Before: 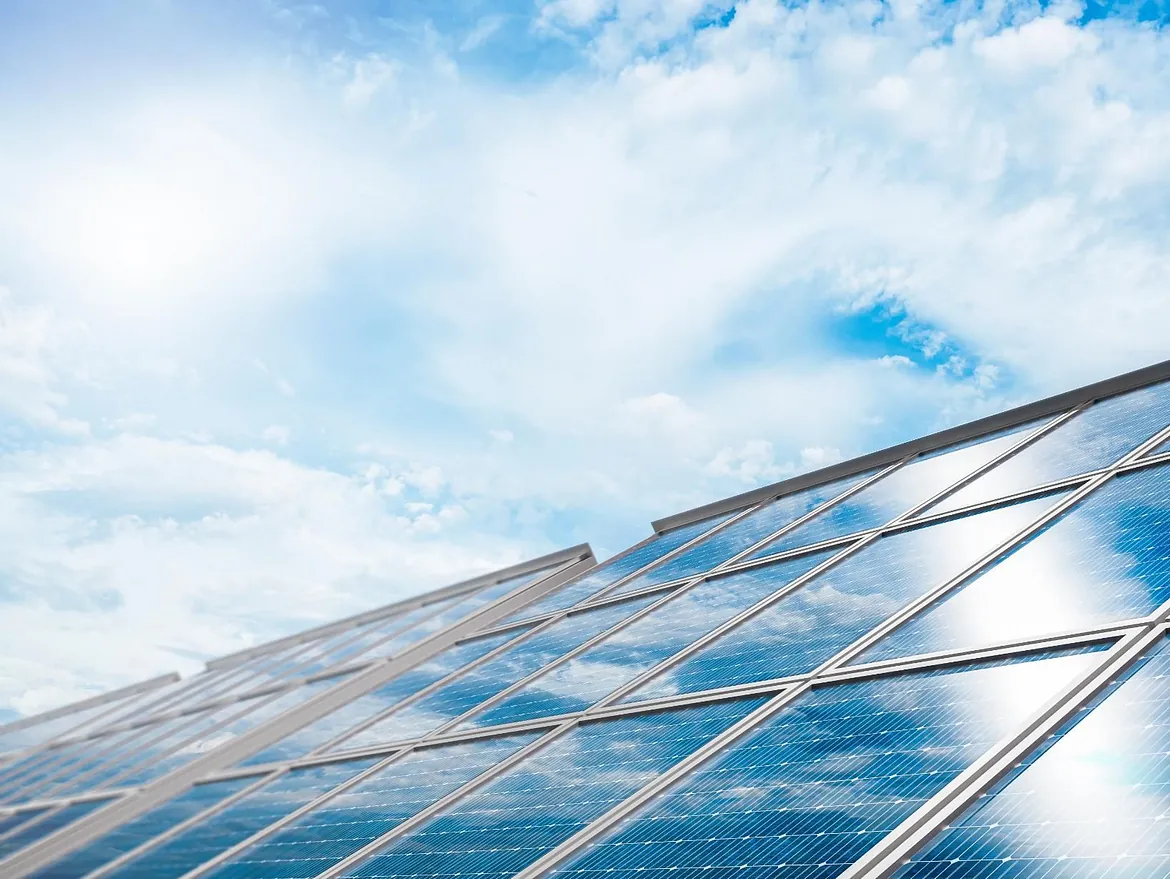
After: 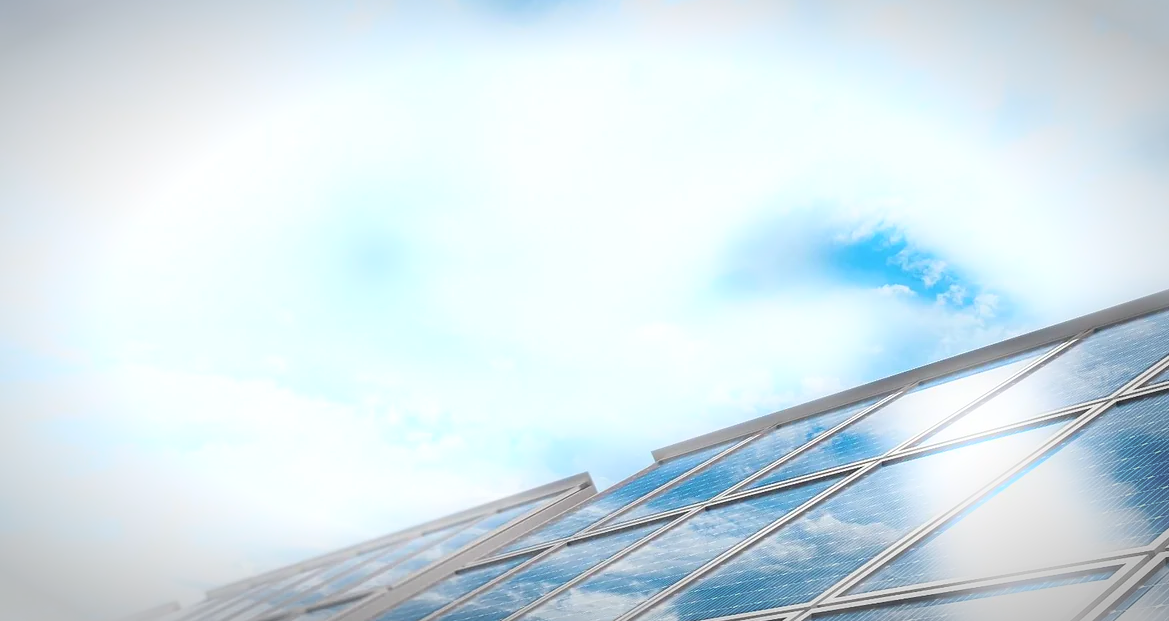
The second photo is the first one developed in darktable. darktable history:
crop and rotate: top 8.293%, bottom 20.996%
bloom: size 5%, threshold 95%, strength 15%
vignetting: automatic ratio true
